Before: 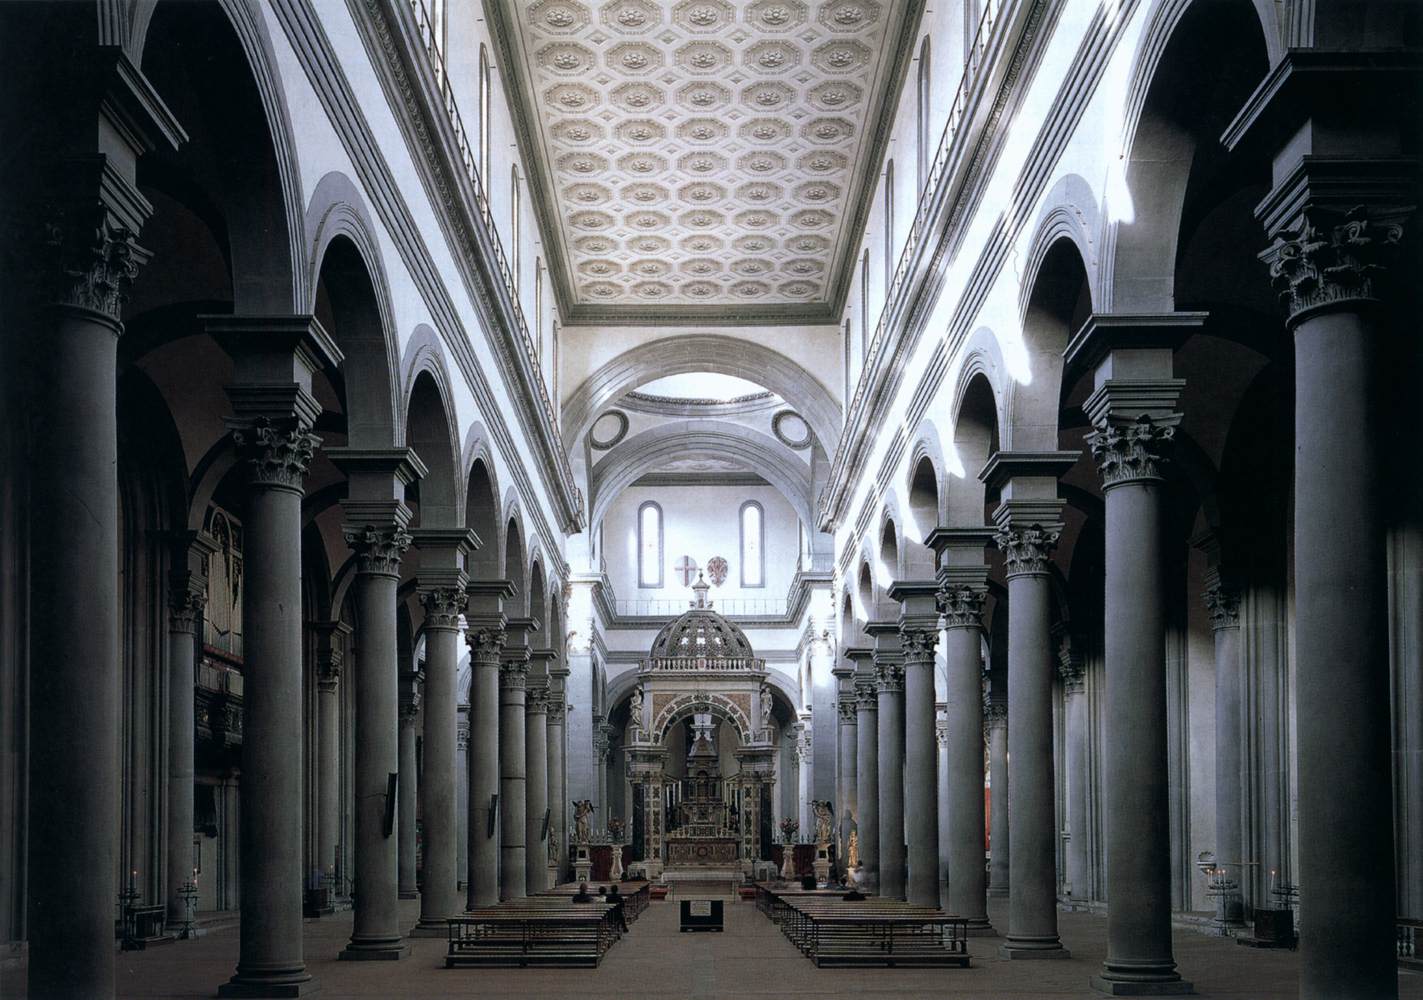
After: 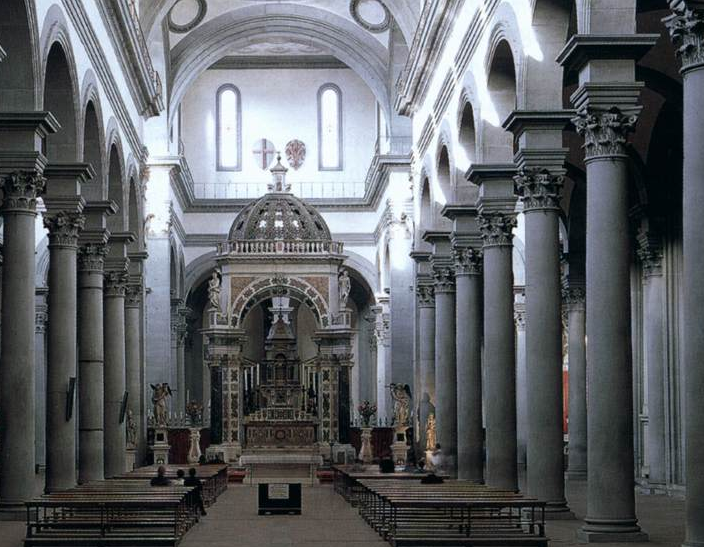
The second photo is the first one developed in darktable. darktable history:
crop: left 29.672%, top 41.786%, right 20.851%, bottom 3.487%
